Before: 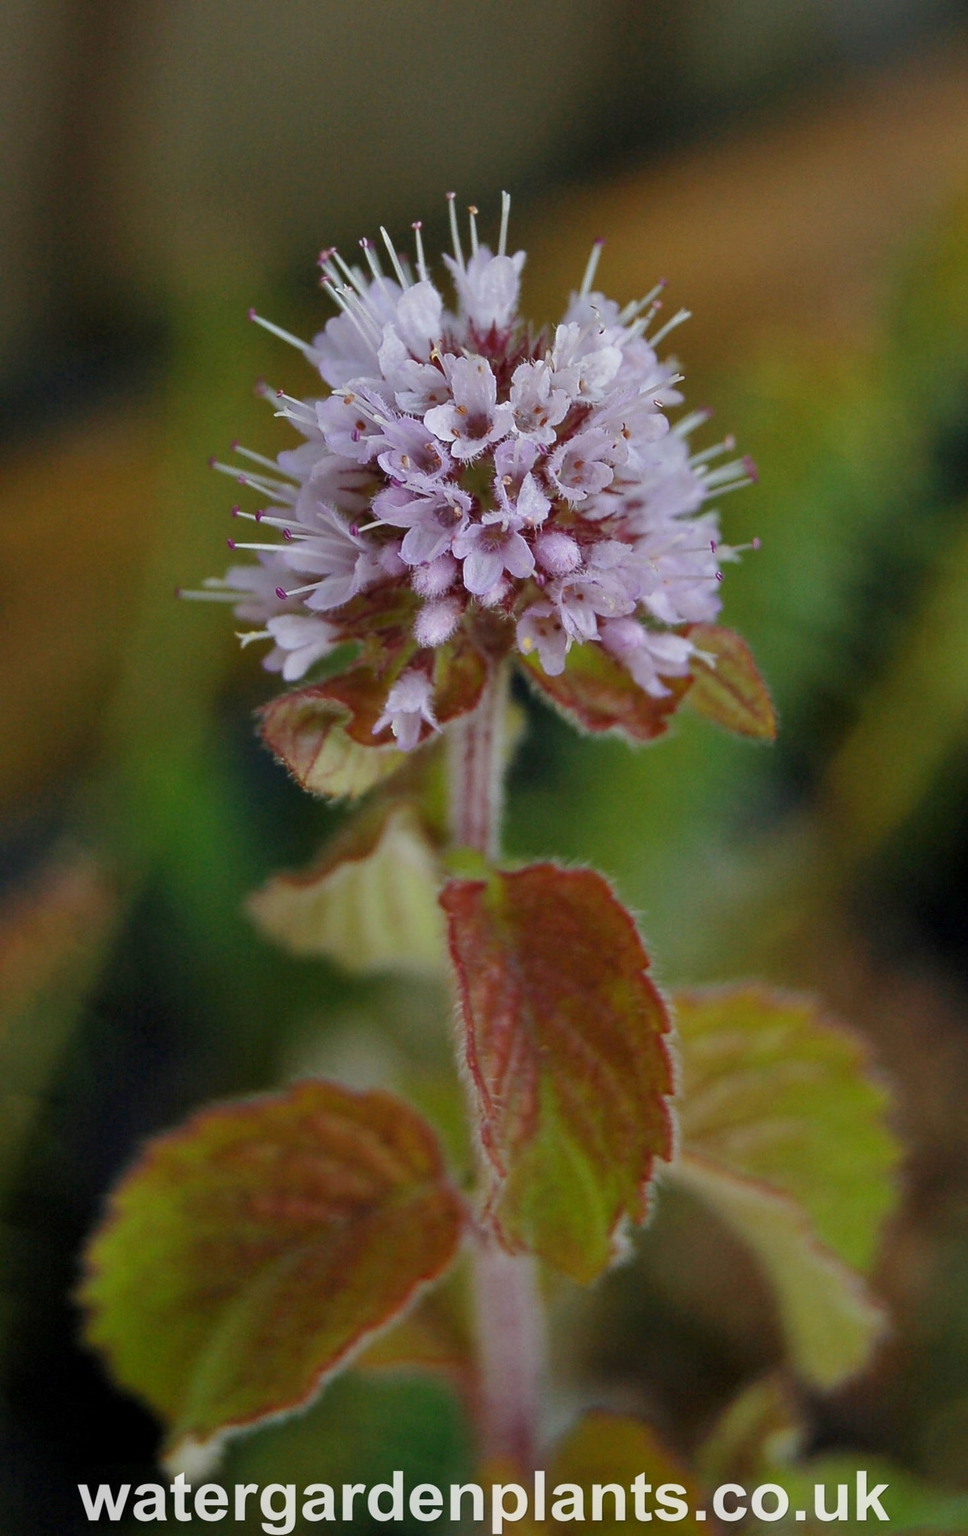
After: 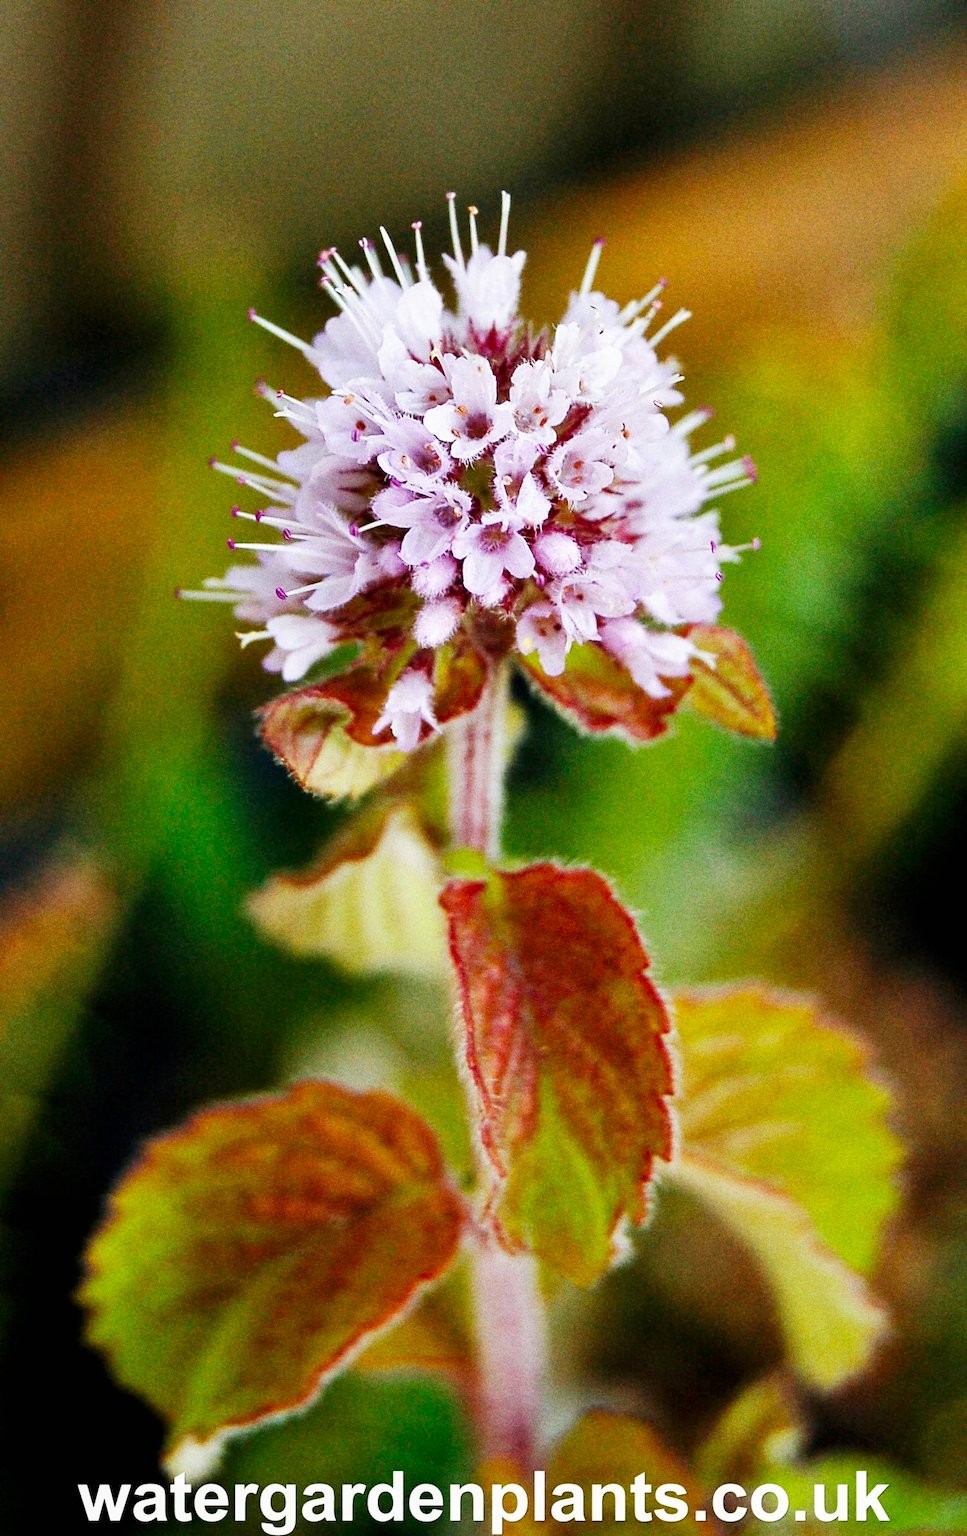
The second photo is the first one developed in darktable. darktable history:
base curve: curves: ch0 [(0, 0) (0.007, 0.004) (0.027, 0.03) (0.046, 0.07) (0.207, 0.54) (0.442, 0.872) (0.673, 0.972) (1, 1)], preserve colors none
exposure: black level correction 0.005, exposure 0.001 EV, compensate highlight preservation false
grain: coarseness 9.61 ISO, strength 35.62%
